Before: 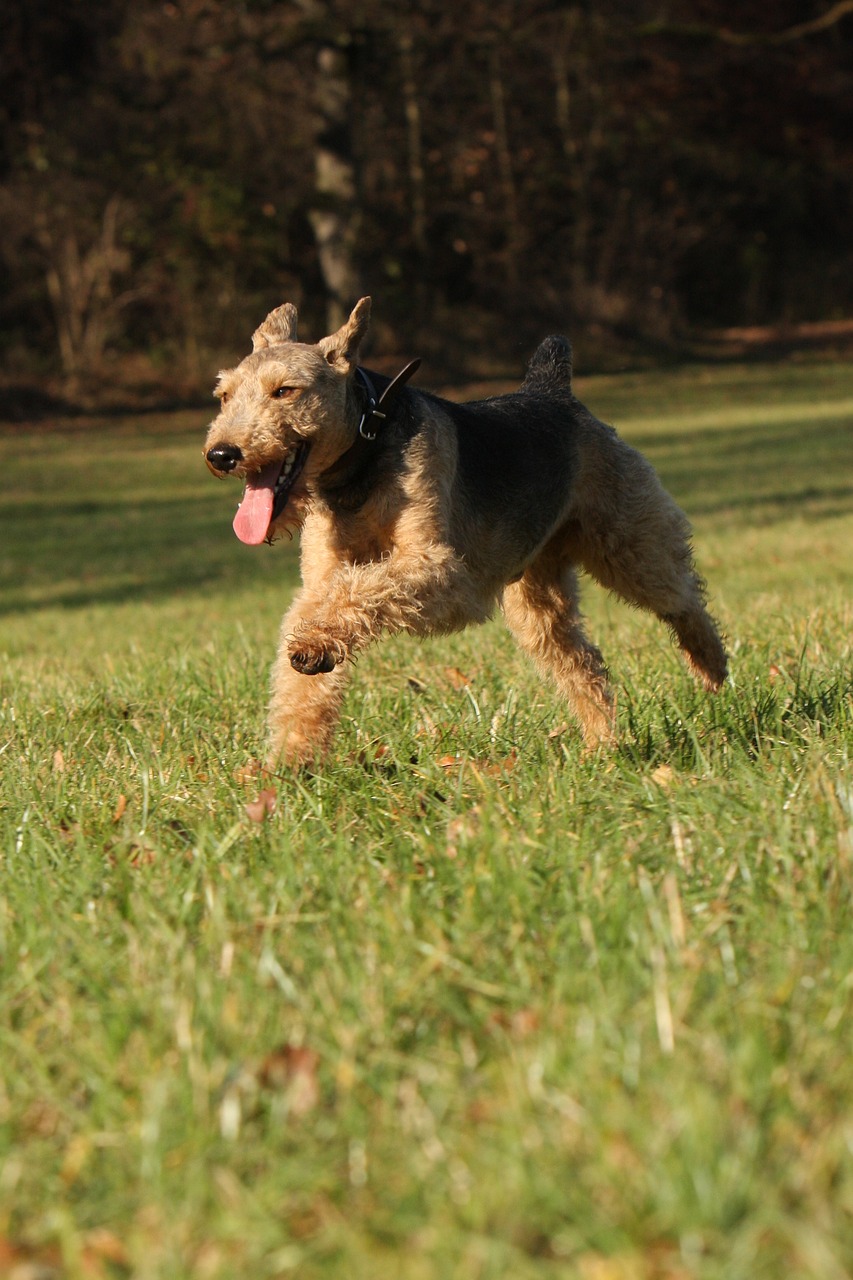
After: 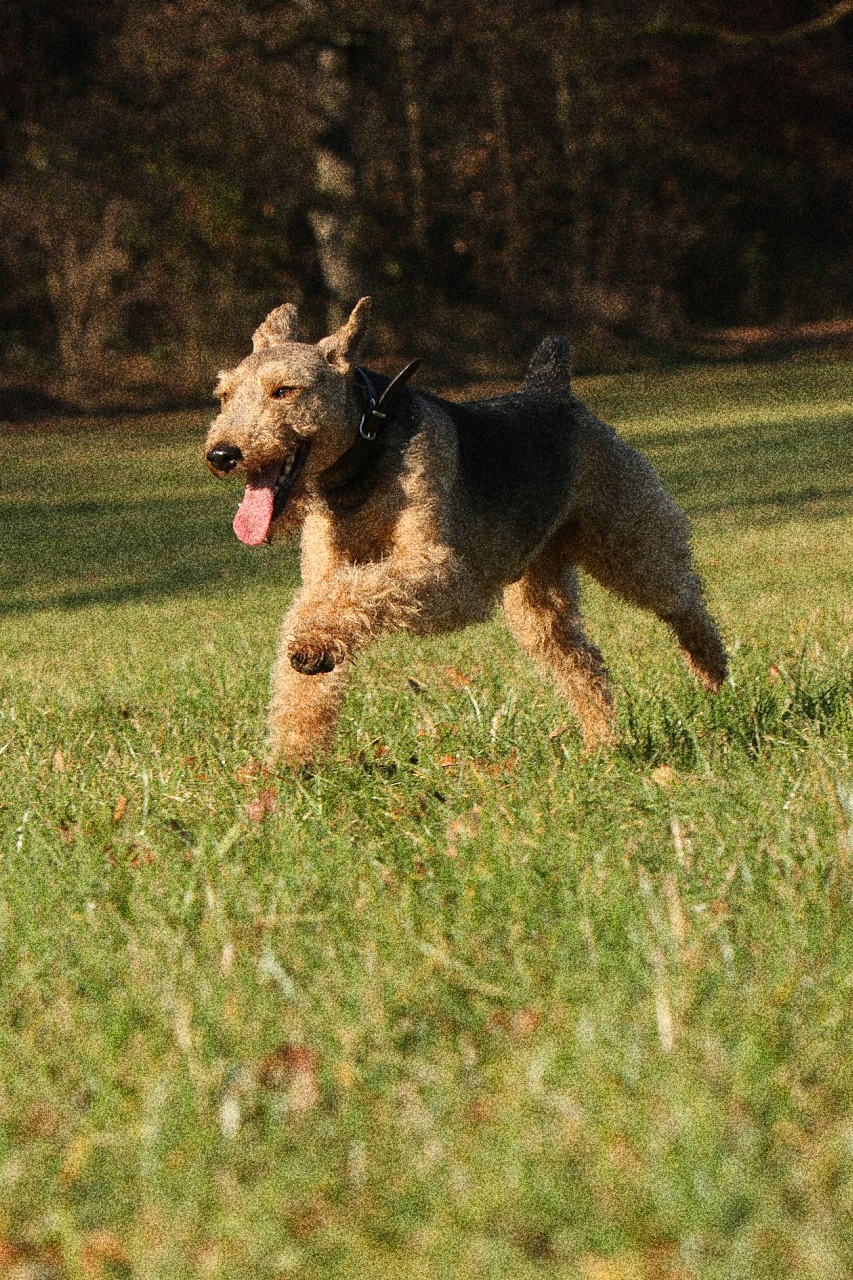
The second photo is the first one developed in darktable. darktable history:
white balance: red 1, blue 1
grain: coarseness 30.02 ISO, strength 100%
